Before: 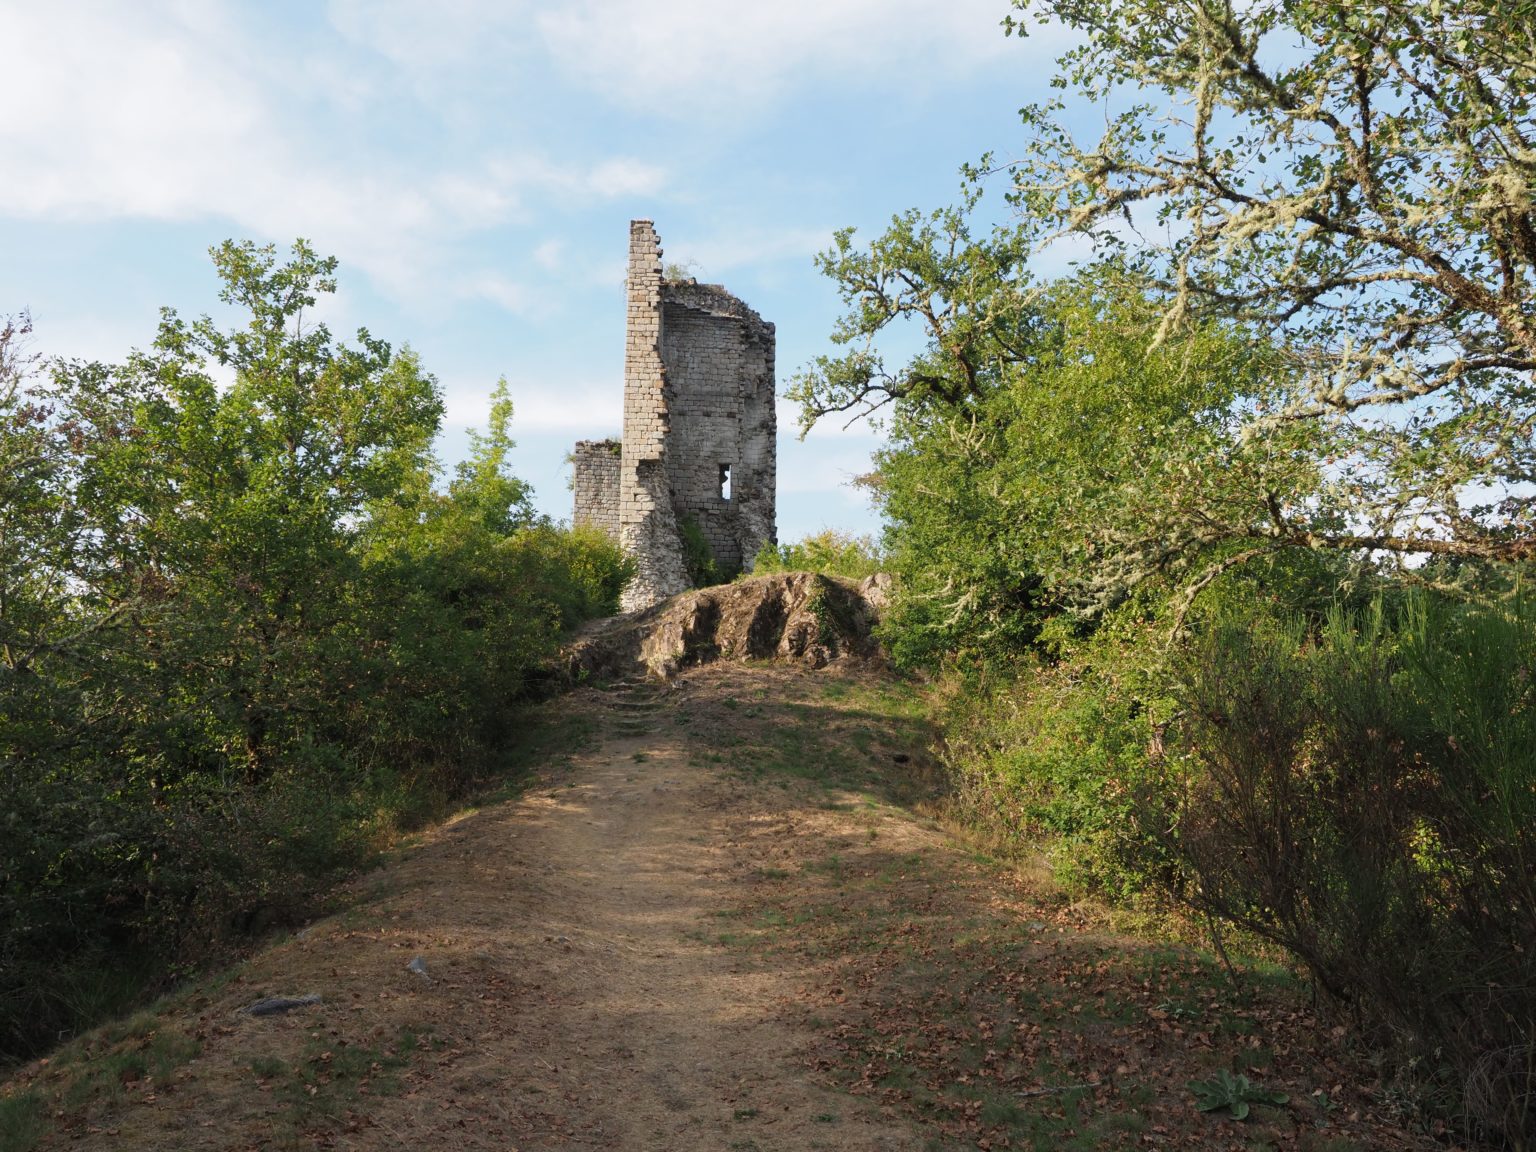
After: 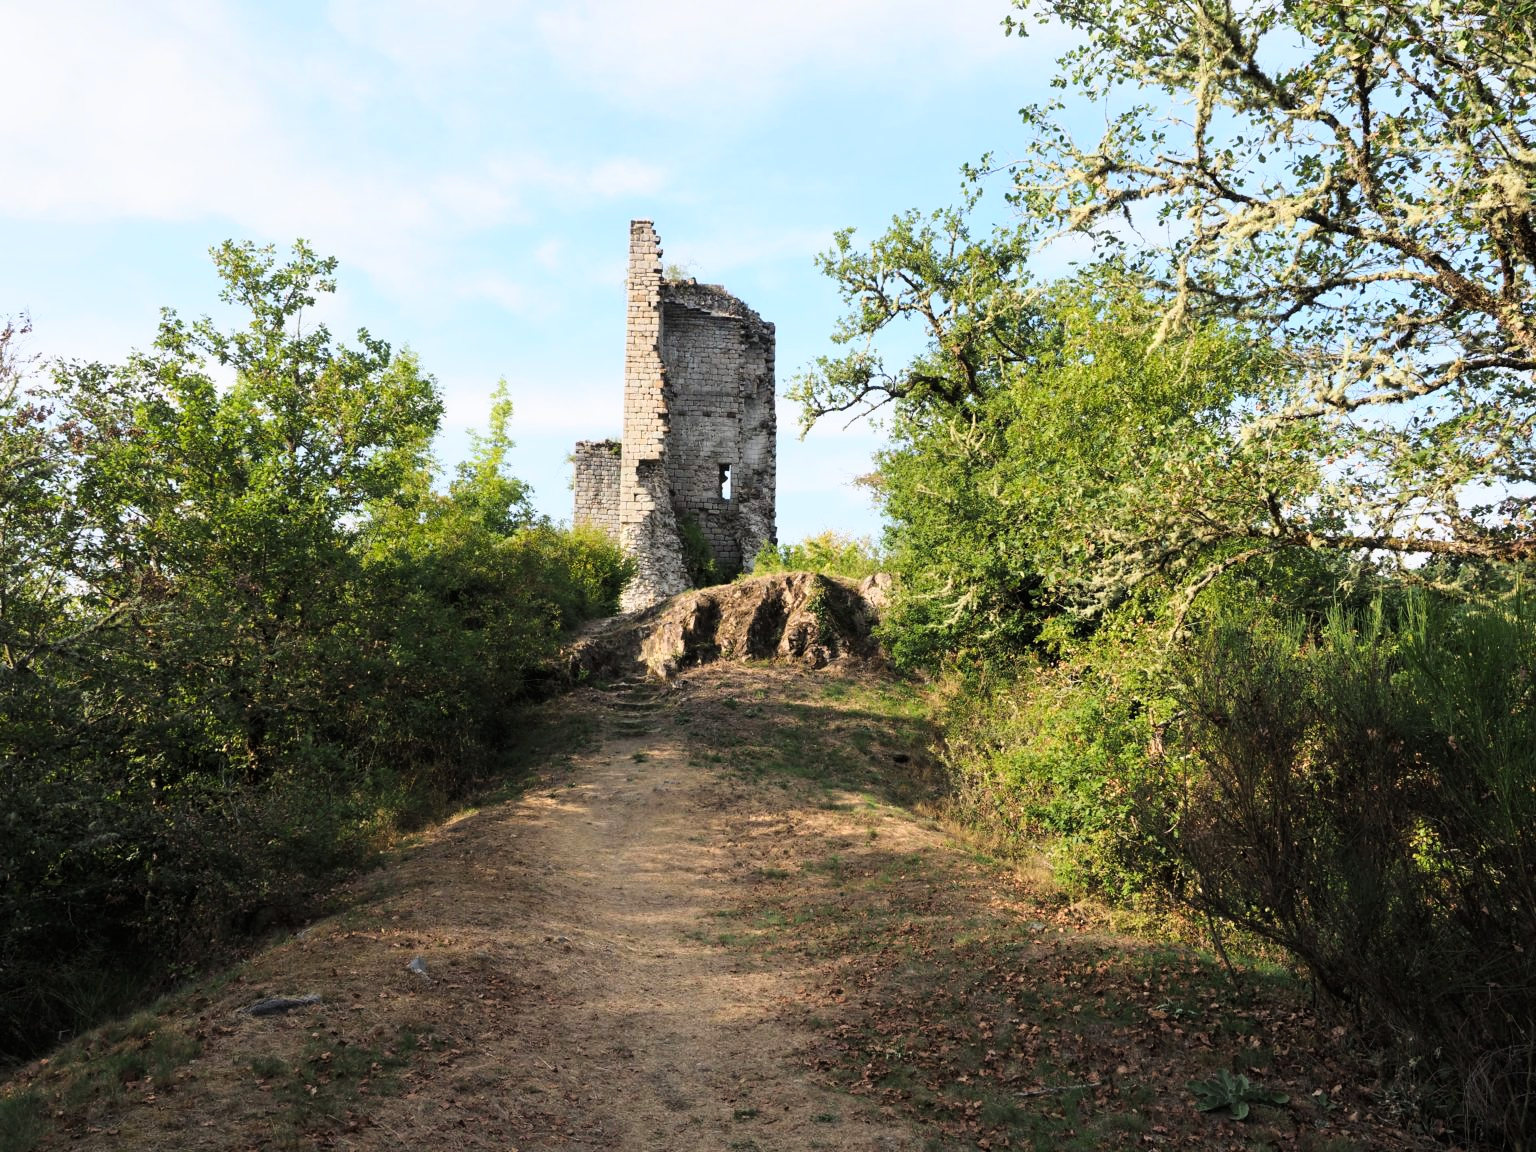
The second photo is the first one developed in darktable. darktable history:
shadows and highlights: shadows 3.06, highlights -17.71, soften with gaussian
tone curve: curves: ch0 [(0, 0) (0.051, 0.021) (0.11, 0.069) (0.249, 0.235) (0.452, 0.526) (0.596, 0.713) (0.703, 0.83) (0.851, 0.938) (1, 1)]; ch1 [(0, 0) (0.1, 0.038) (0.318, 0.221) (0.413, 0.325) (0.443, 0.412) (0.483, 0.474) (0.503, 0.501) (0.516, 0.517) (0.548, 0.568) (0.569, 0.599) (0.594, 0.634) (0.666, 0.701) (1, 1)]; ch2 [(0, 0) (0.453, 0.435) (0.479, 0.476) (0.504, 0.5) (0.529, 0.537) (0.556, 0.583) (0.584, 0.618) (0.824, 0.815) (1, 1)], color space Lab, linked channels, preserve colors none
tone equalizer: mask exposure compensation -0.504 EV
